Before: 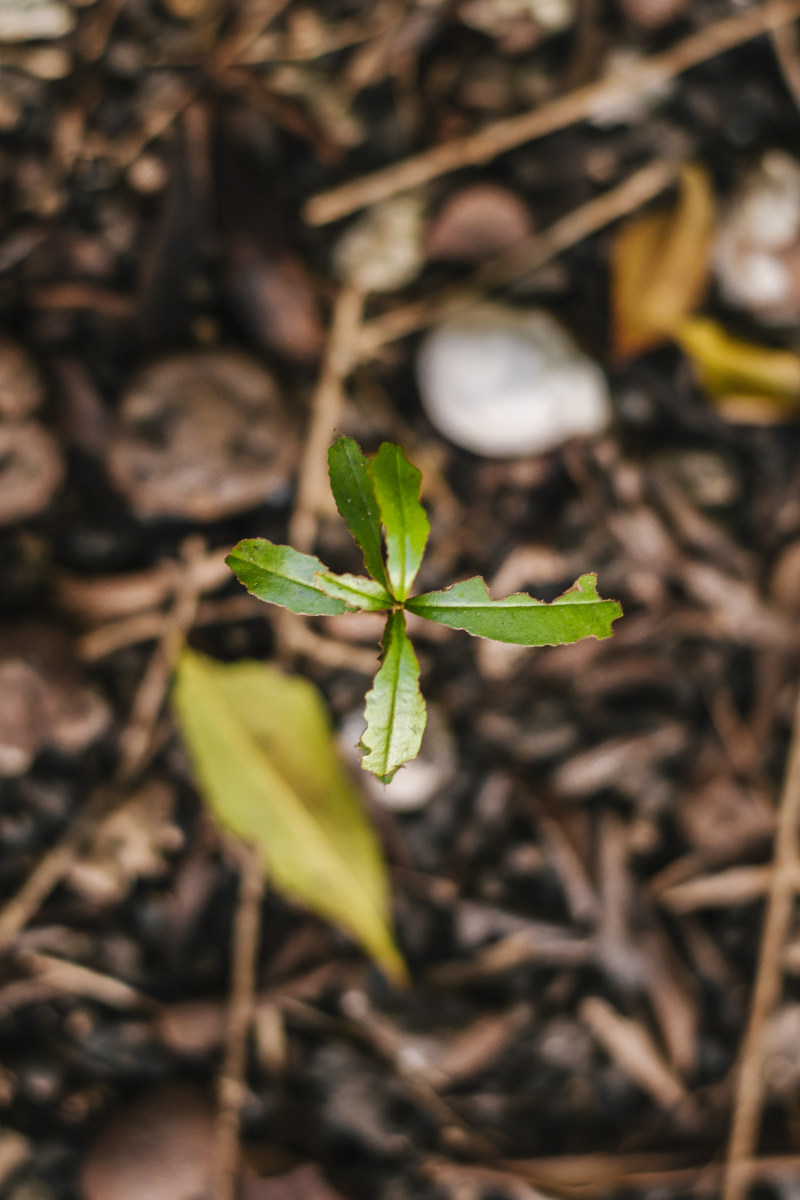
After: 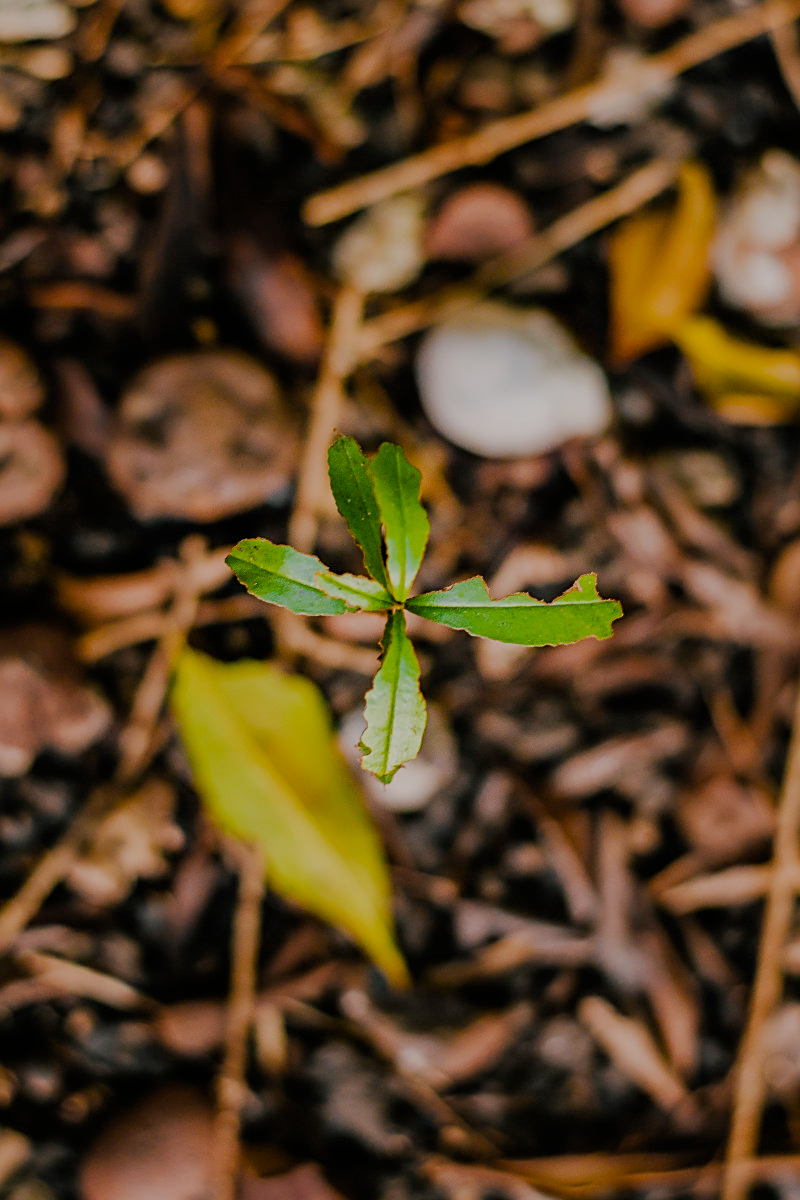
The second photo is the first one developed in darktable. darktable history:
sharpen: on, module defaults
color balance: contrast -15%
color balance rgb: perceptual saturation grading › global saturation 20%, perceptual saturation grading › highlights 2.68%, perceptual saturation grading › shadows 50%
filmic rgb: black relative exposure -6.98 EV, white relative exposure 5.63 EV, hardness 2.86
